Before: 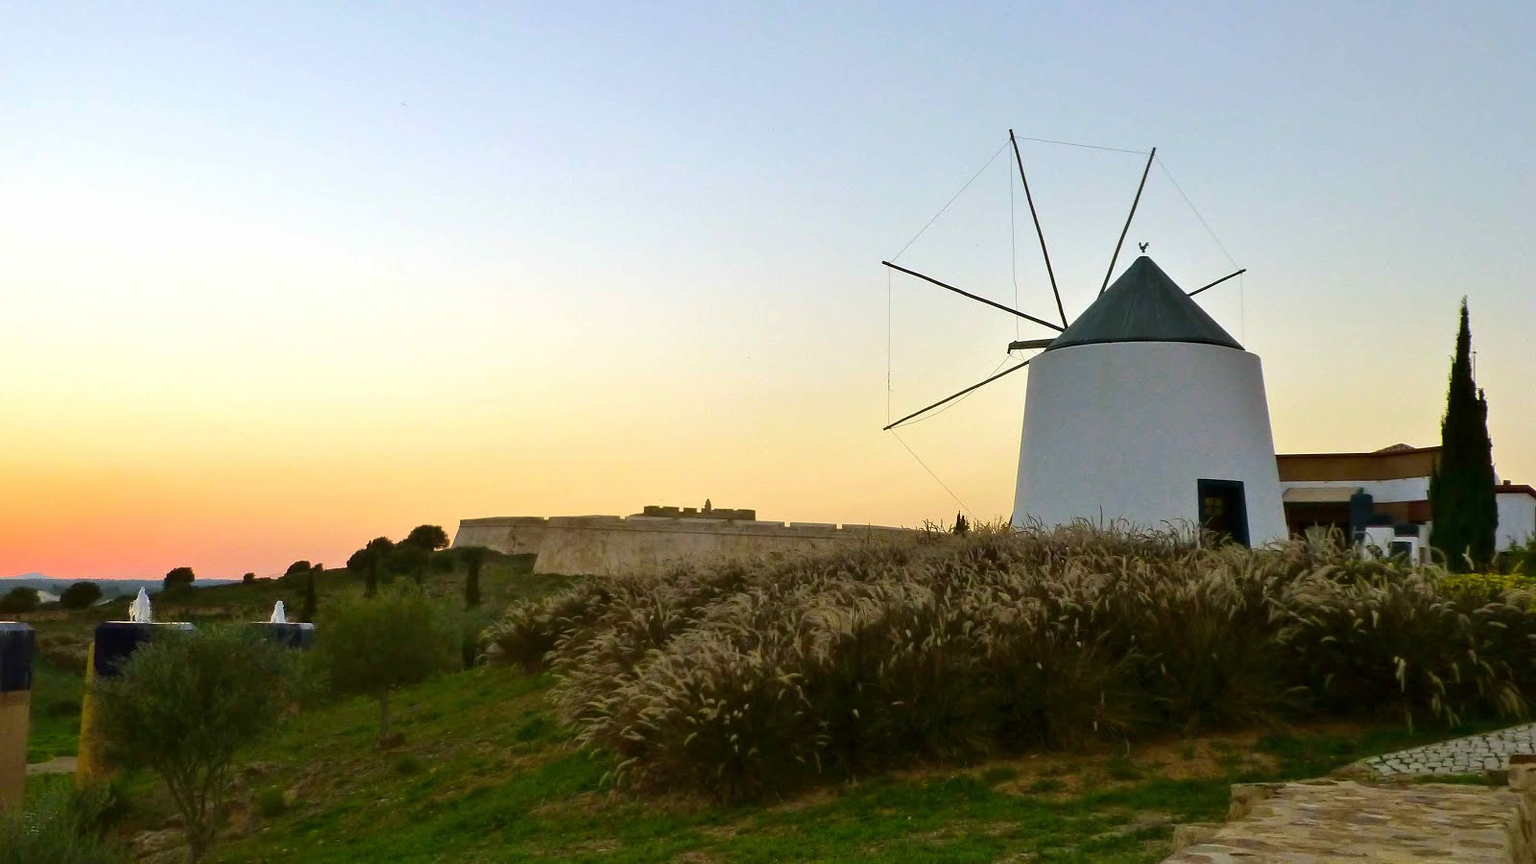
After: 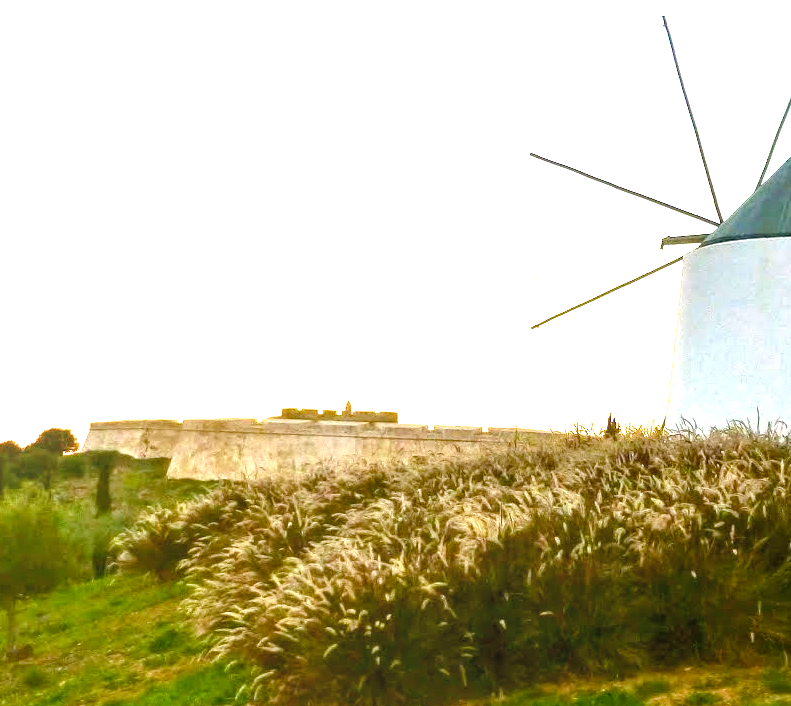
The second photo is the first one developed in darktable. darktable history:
local contrast: detail 130%
exposure: black level correction 0, exposure 1.45 EV, compensate exposure bias true, compensate highlight preservation false
color balance rgb: perceptual saturation grading › global saturation 25%, perceptual saturation grading › highlights -50%, perceptual saturation grading › shadows 30%, perceptual brilliance grading › global brilliance 12%, global vibrance 20%
crop and rotate: angle 0.02°, left 24.353%, top 13.219%, right 26.156%, bottom 8.224%
